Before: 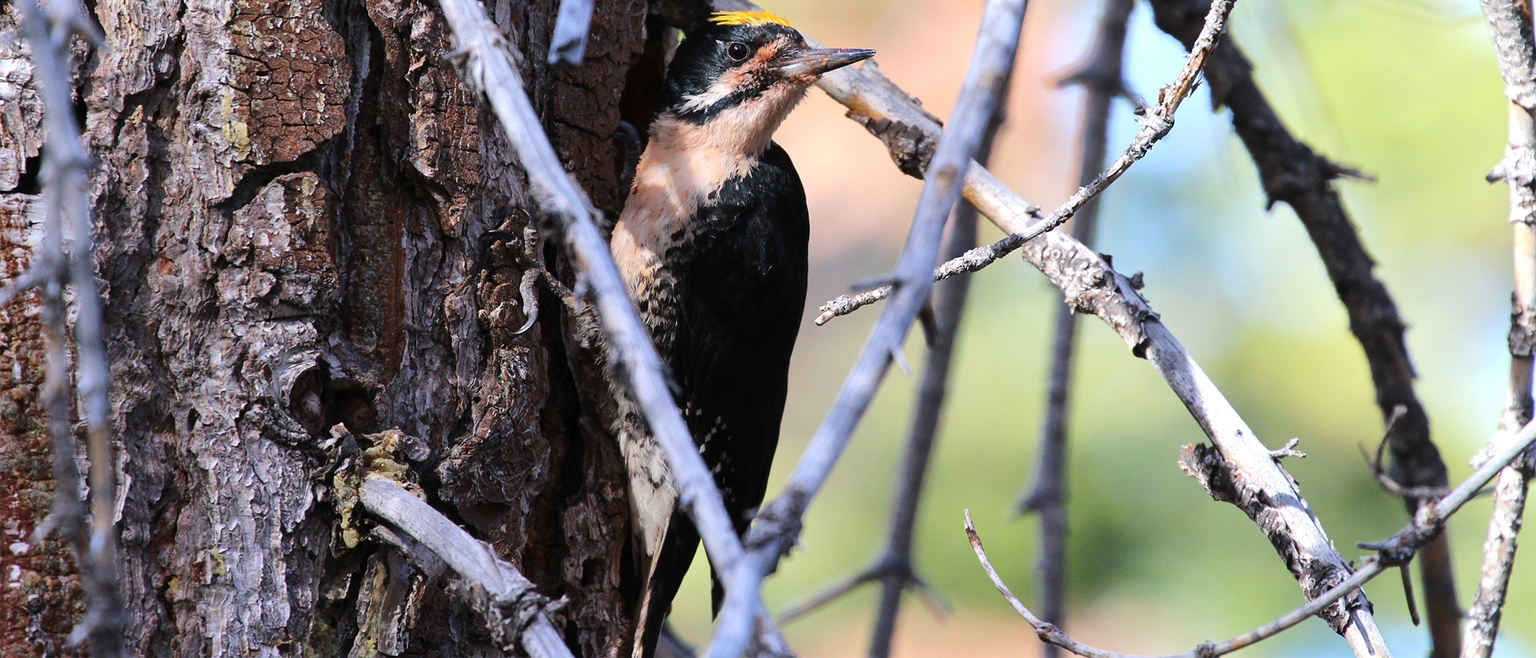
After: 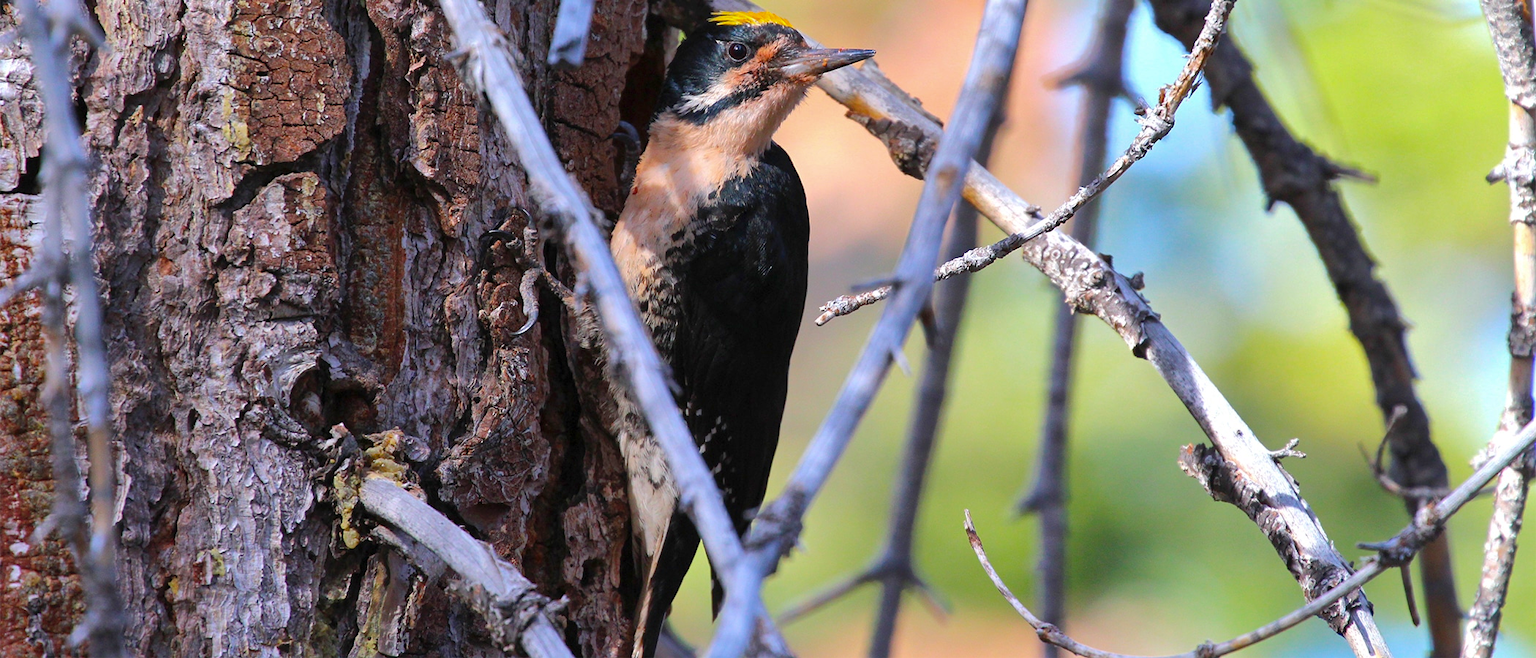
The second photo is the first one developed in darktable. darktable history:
color balance rgb: perceptual saturation grading › global saturation 20%, global vibrance 20%
shadows and highlights: on, module defaults
